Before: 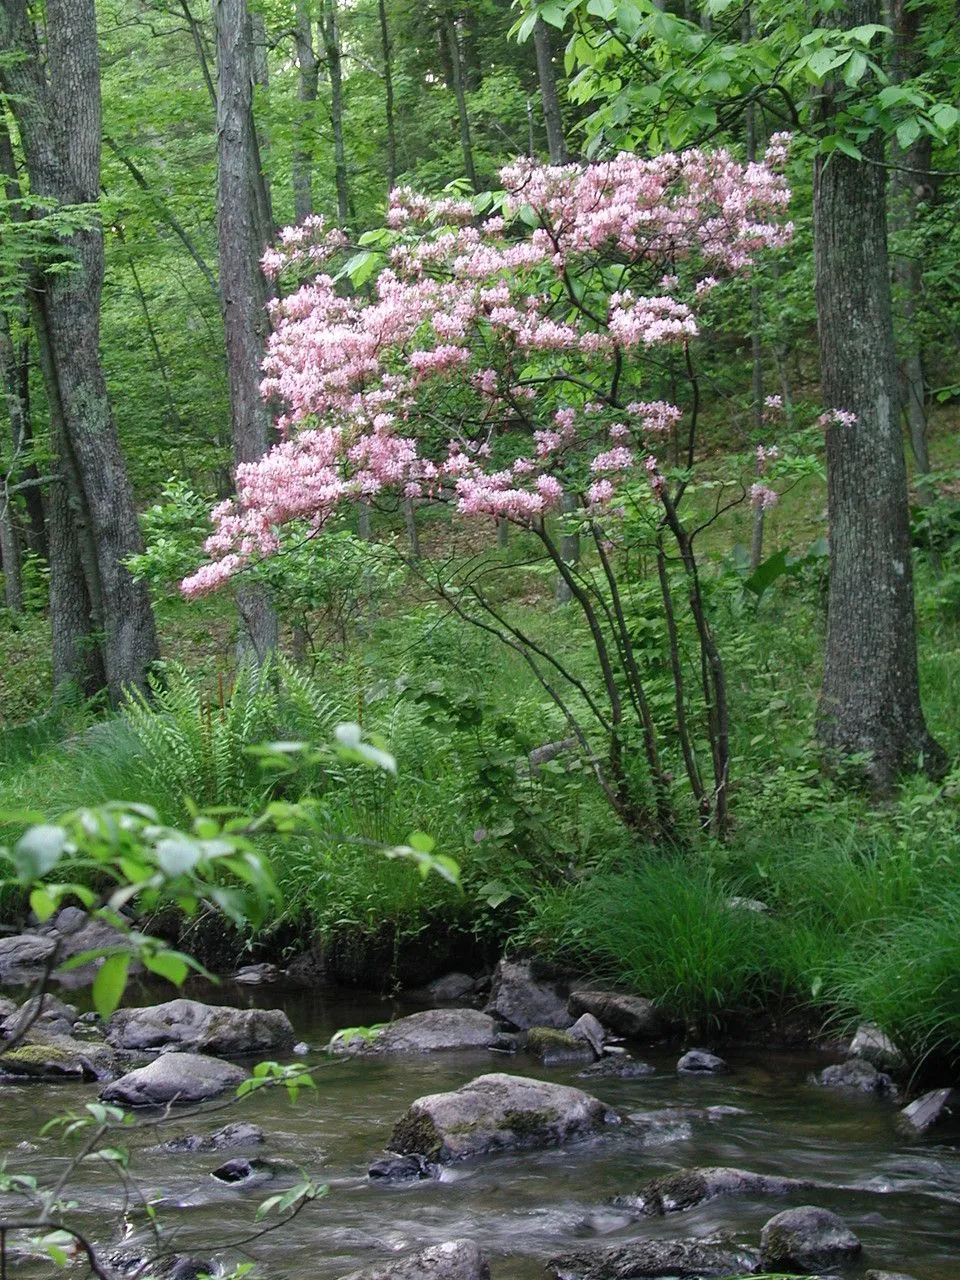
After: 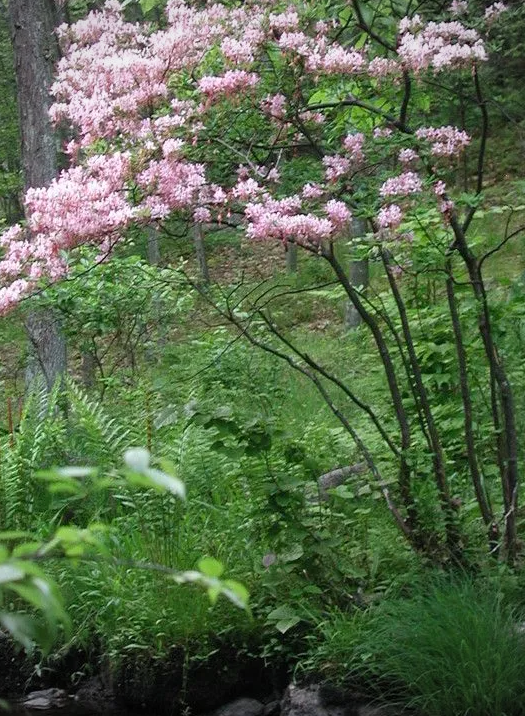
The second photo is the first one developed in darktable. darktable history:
crop and rotate: left 22.055%, top 21.515%, right 23.16%, bottom 22.525%
vignetting: on, module defaults
